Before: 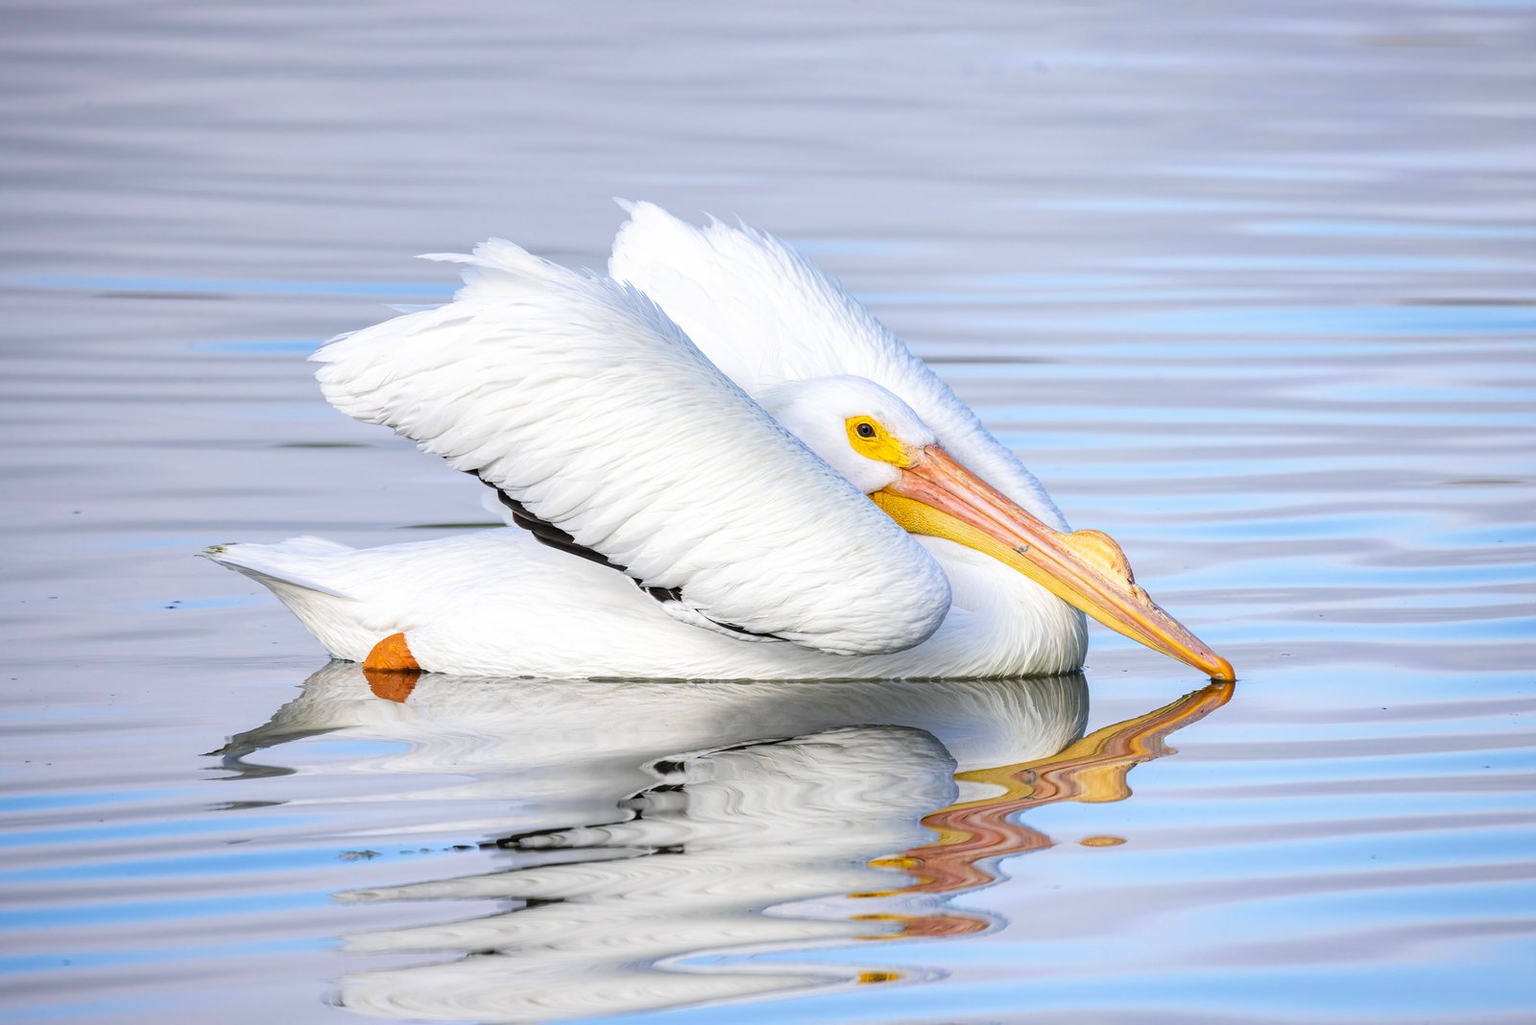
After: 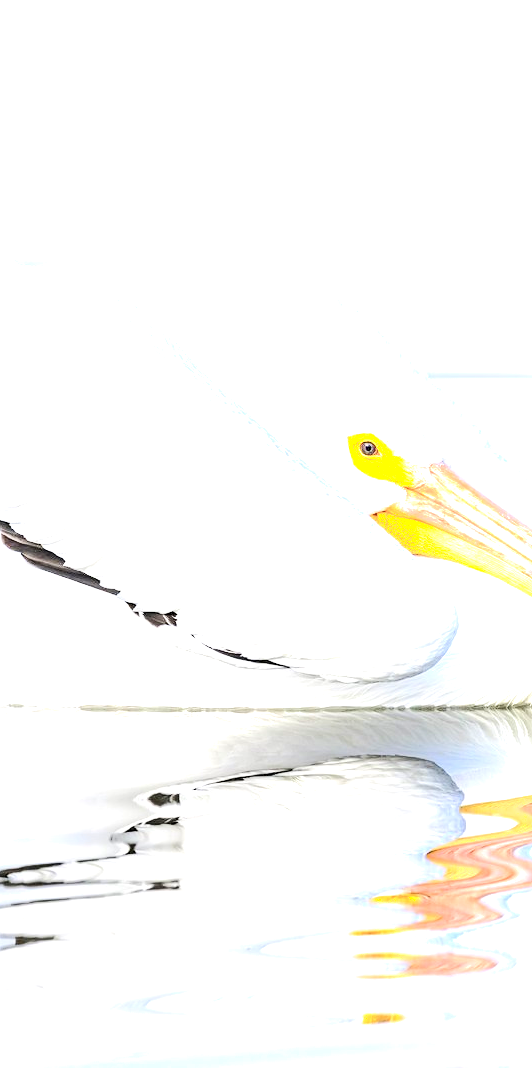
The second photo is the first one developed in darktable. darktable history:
crop: left 33.36%, right 33.36%
sharpen: amount 0.2
shadows and highlights: radius 93.07, shadows -14.46, white point adjustment 0.23, highlights 31.48, compress 48.23%, highlights color adjustment 52.79%, soften with gaussian
rotate and perspective: automatic cropping off
exposure: black level correction 0, exposure 1.45 EV, compensate exposure bias true, compensate highlight preservation false
